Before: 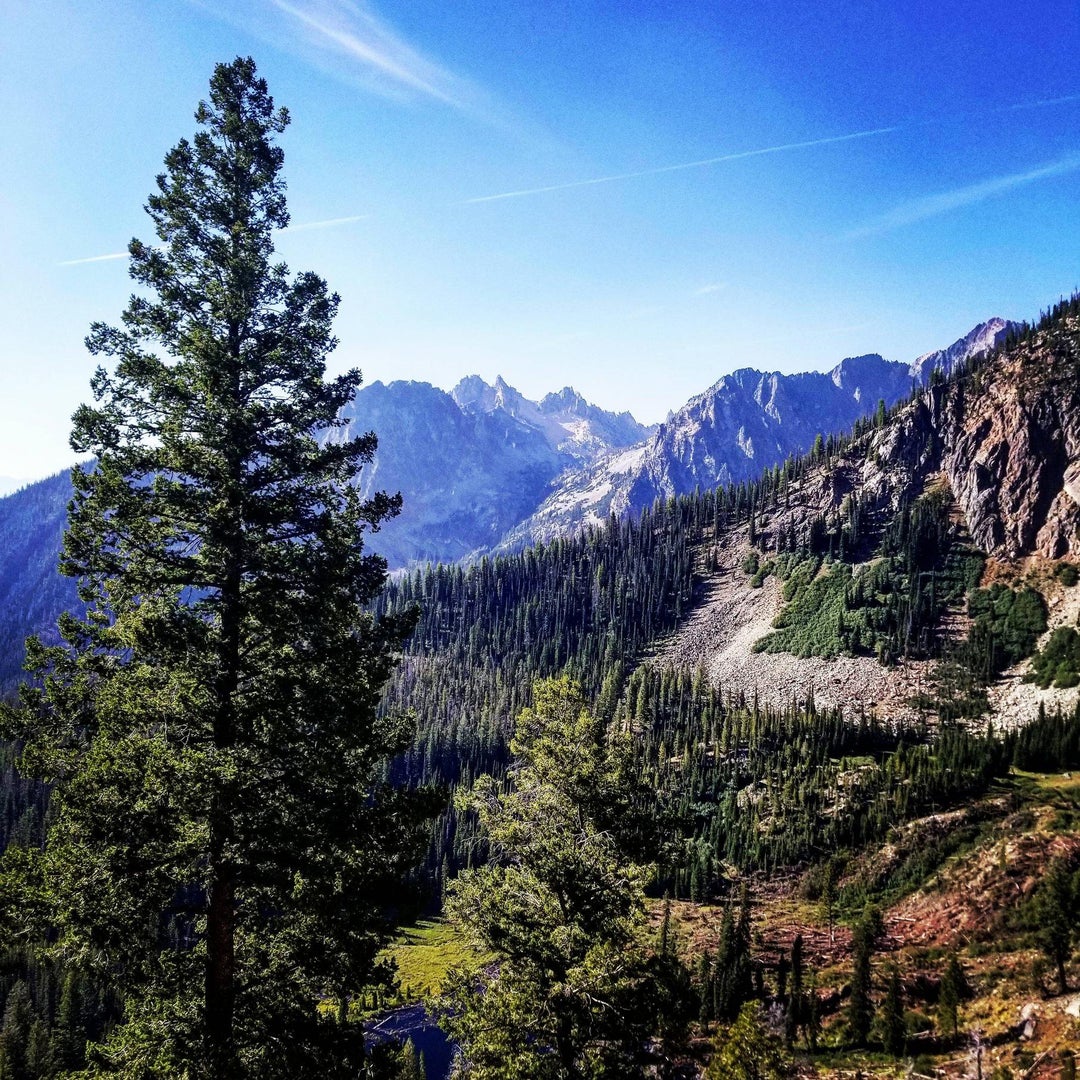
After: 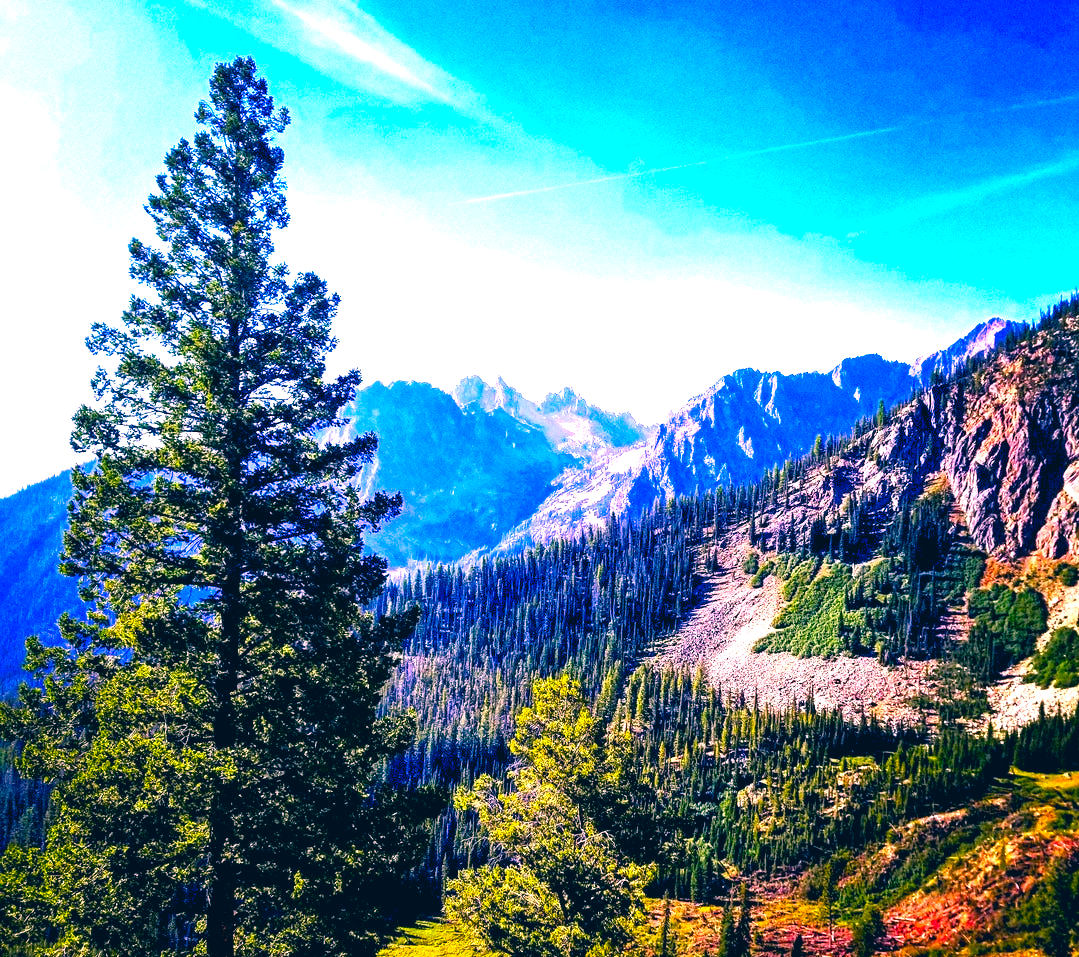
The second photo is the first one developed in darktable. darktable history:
crop and rotate: top 0%, bottom 11.377%
exposure: exposure 1.092 EV, compensate highlight preservation false
color correction: highlights a* 16.61, highlights b* 0.269, shadows a* -15.02, shadows b* -14.24, saturation 1.45
color balance rgb: power › chroma 0.29%, power › hue 22.74°, global offset › luminance -0.477%, shadows fall-off 102.001%, perceptual saturation grading › global saturation 17.622%, mask middle-gray fulcrum 22.933%, global vibrance 45.392%
